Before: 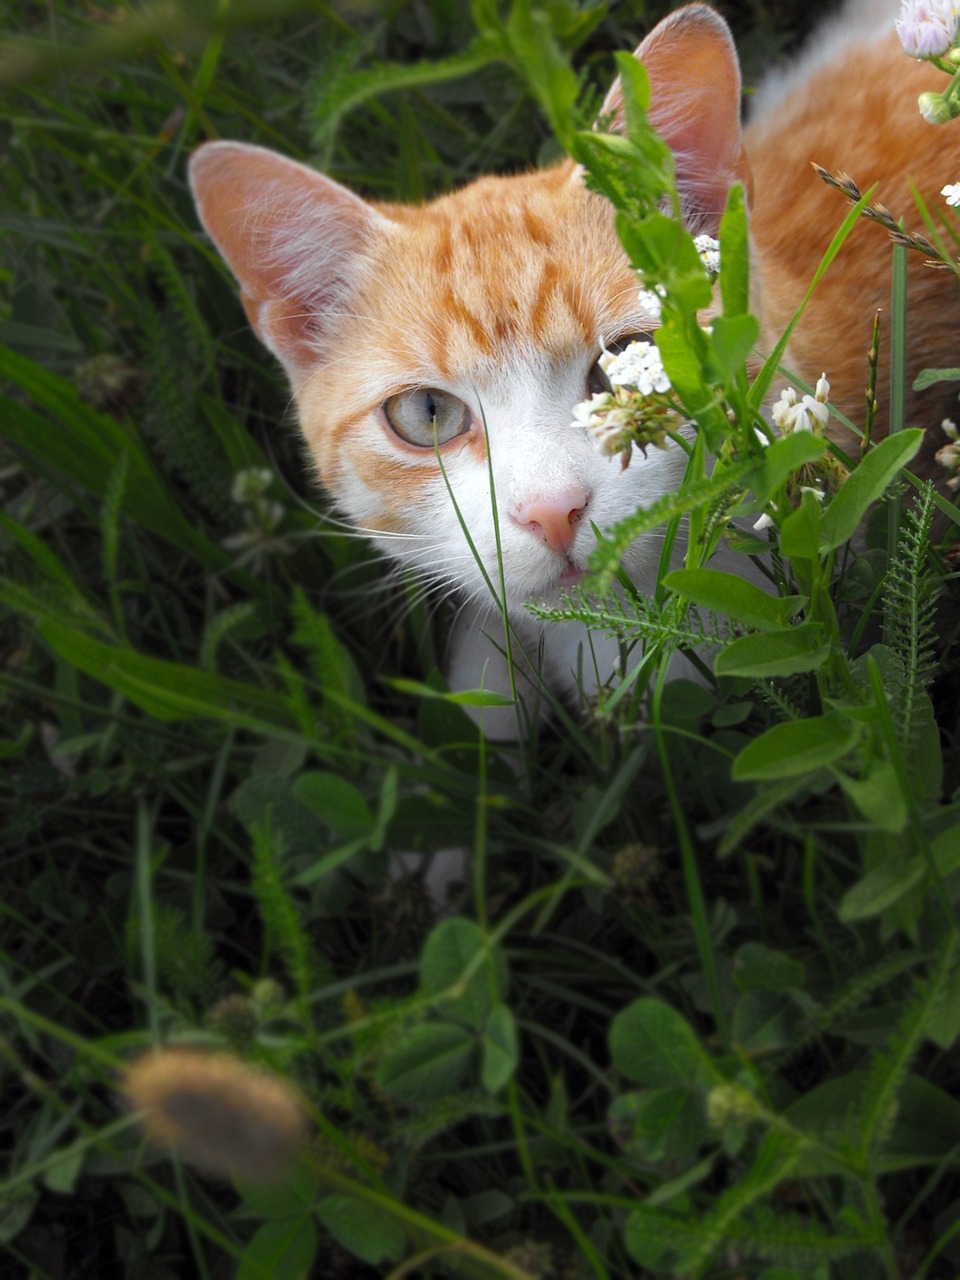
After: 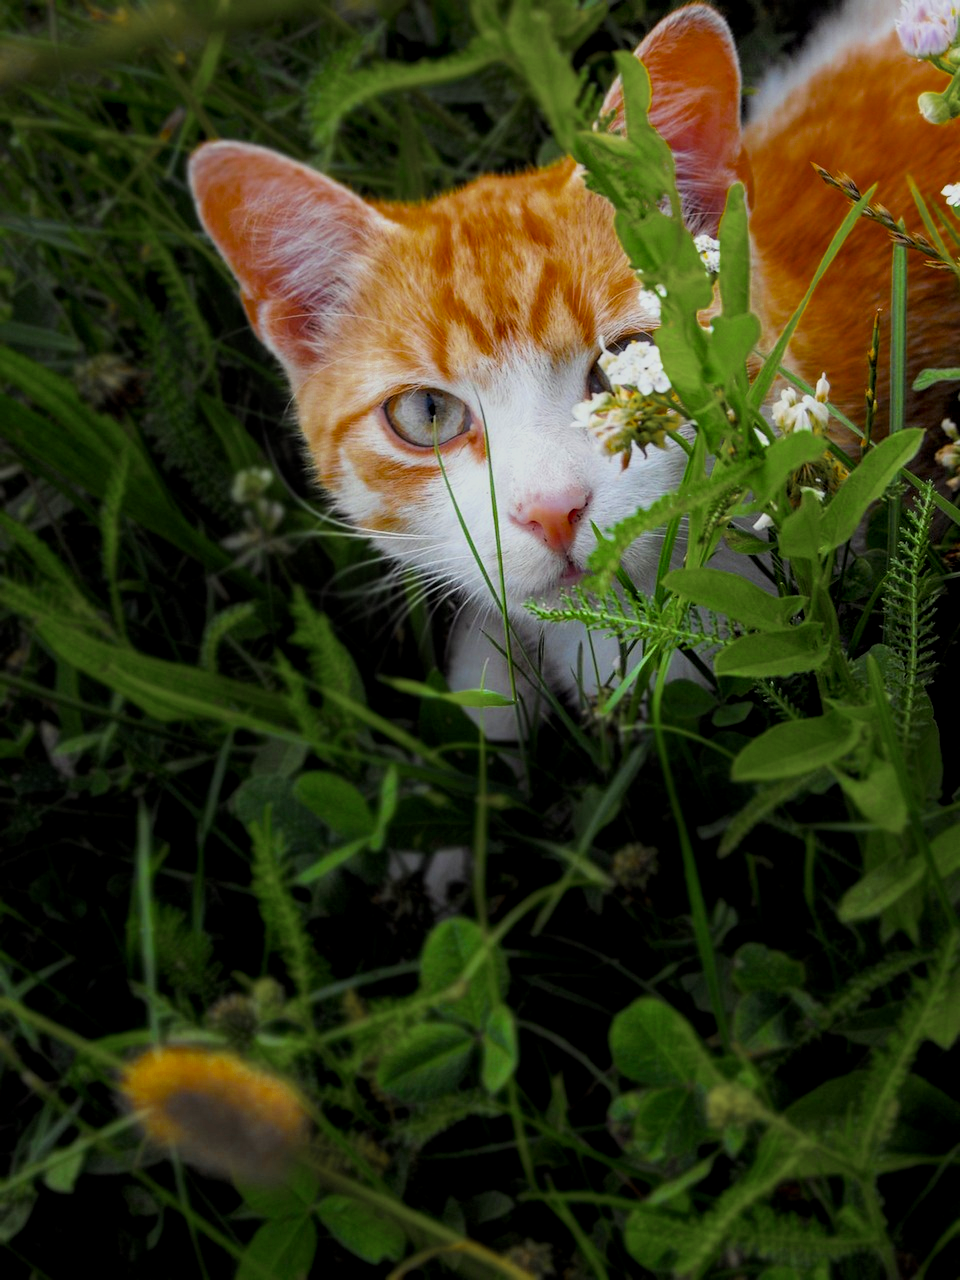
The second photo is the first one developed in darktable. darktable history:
filmic rgb: black relative exposure -7.65 EV, white relative exposure 4.56 EV, hardness 3.61, color science v6 (2022)
tone equalizer: on, module defaults
local contrast: detail 130%
color balance rgb: linear chroma grading › global chroma 15%, perceptual saturation grading › global saturation 30%
color zones: curves: ch0 [(0.11, 0.396) (0.195, 0.36) (0.25, 0.5) (0.303, 0.412) (0.357, 0.544) (0.75, 0.5) (0.967, 0.328)]; ch1 [(0, 0.468) (0.112, 0.512) (0.202, 0.6) (0.25, 0.5) (0.307, 0.352) (0.357, 0.544) (0.75, 0.5) (0.963, 0.524)]
